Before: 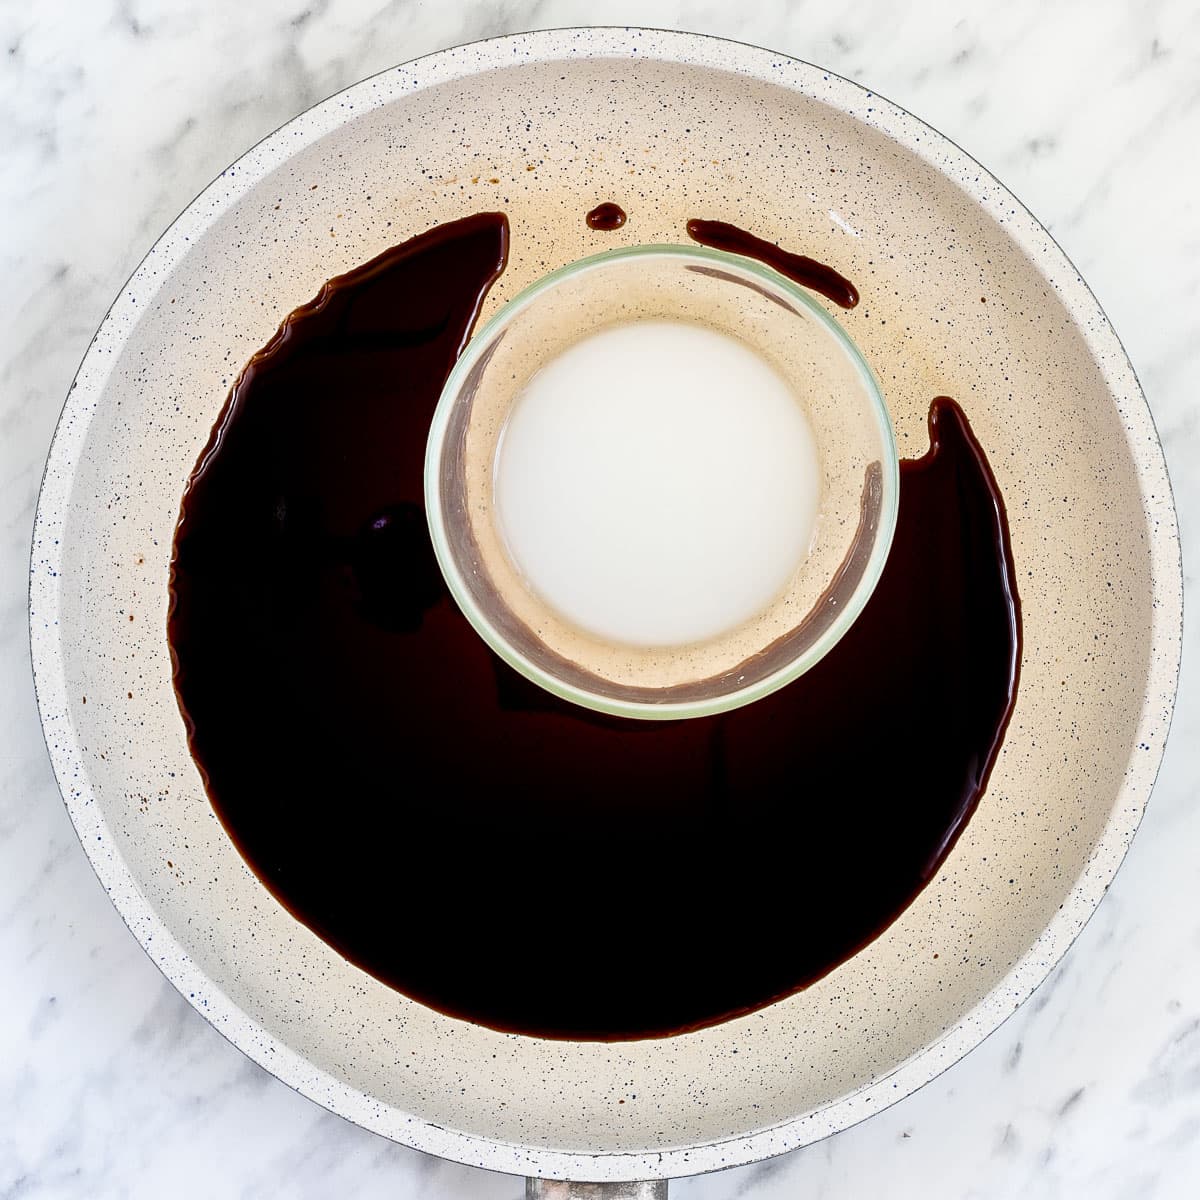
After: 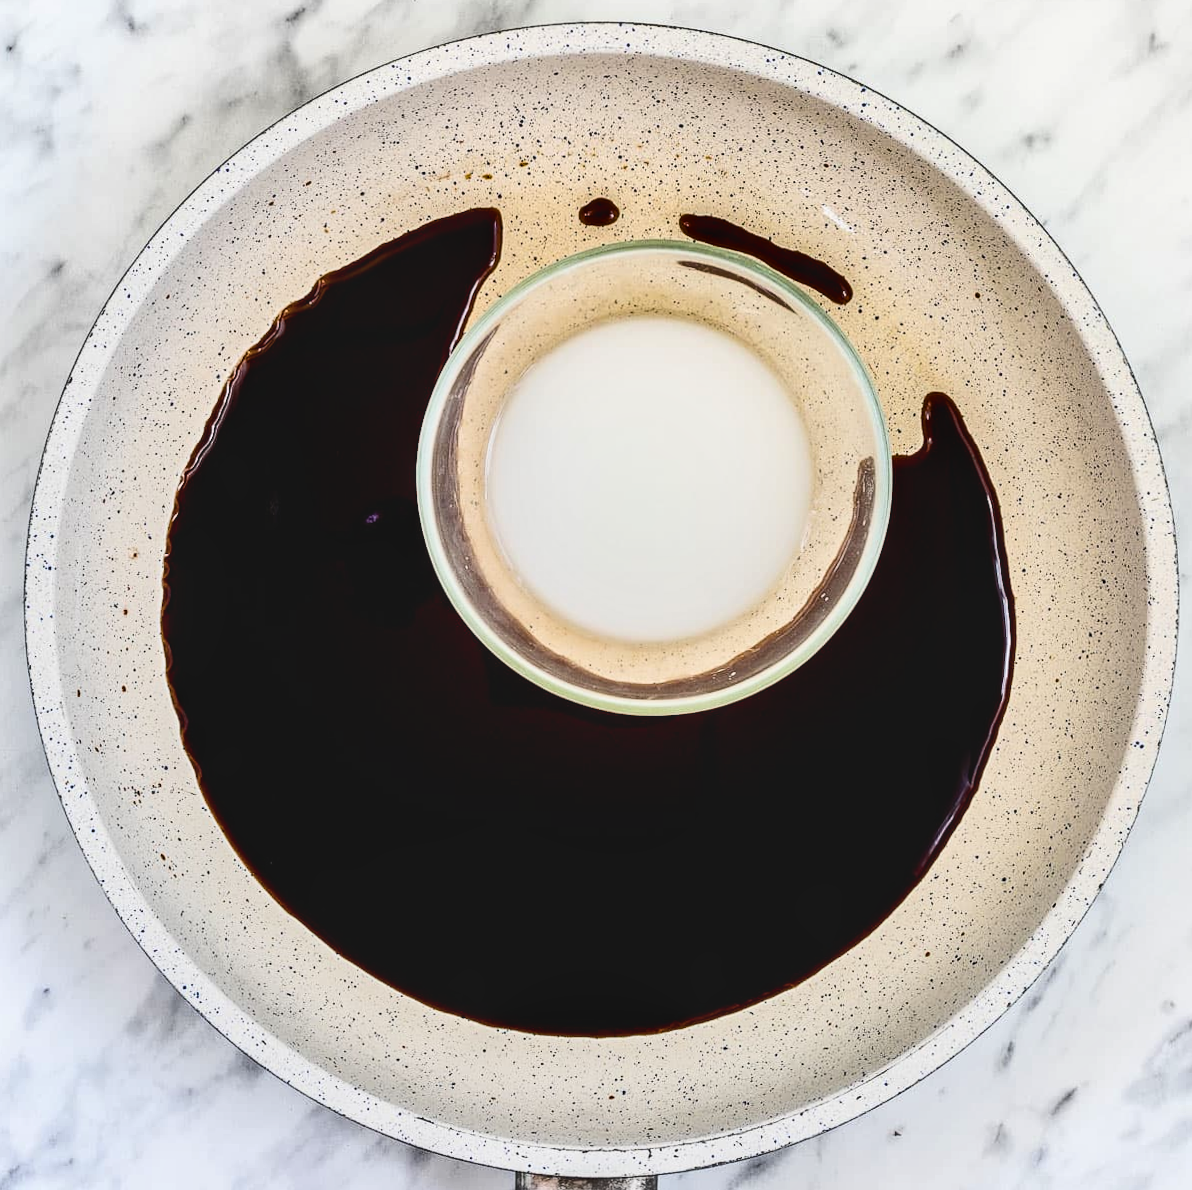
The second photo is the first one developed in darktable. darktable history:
color balance rgb: perceptual saturation grading › global saturation 40%, global vibrance 15%
shadows and highlights: soften with gaussian
local contrast: on, module defaults
rotate and perspective: rotation 0.192°, lens shift (horizontal) -0.015, crop left 0.005, crop right 0.996, crop top 0.006, crop bottom 0.99
contrast brightness saturation: contrast 0.25, saturation -0.31
